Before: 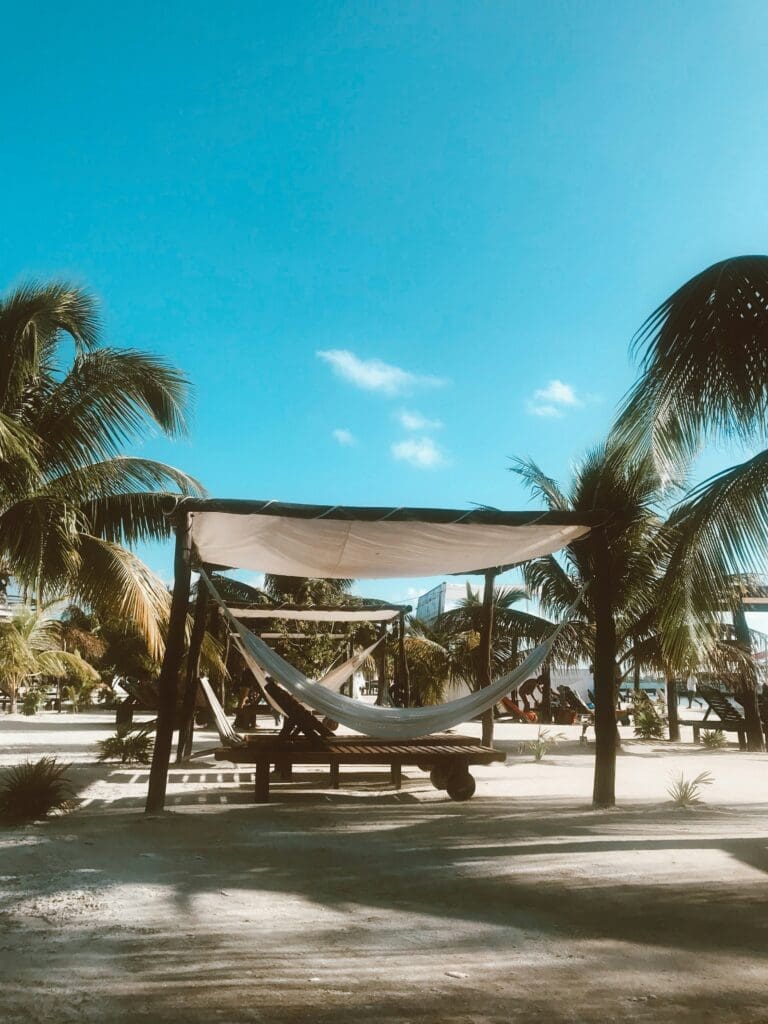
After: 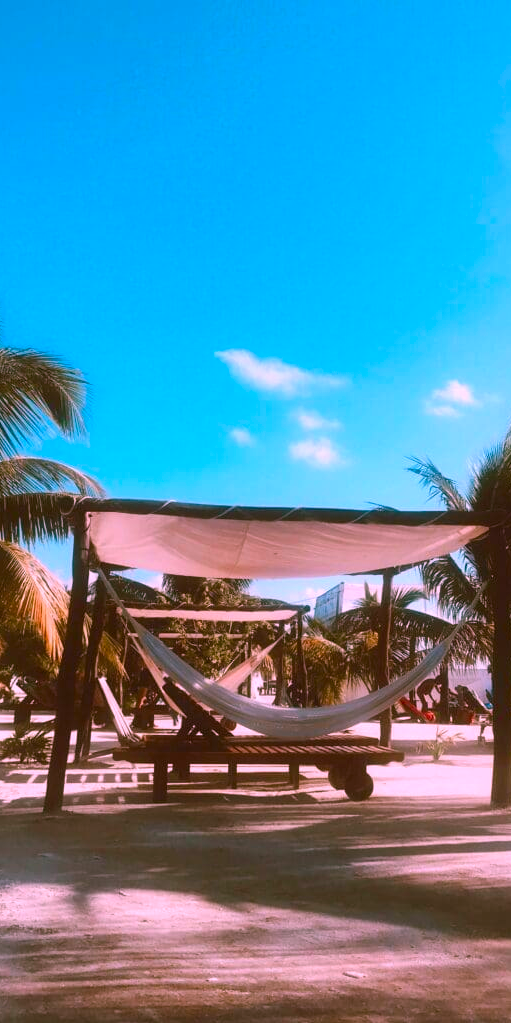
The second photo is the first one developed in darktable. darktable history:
crop and rotate: left 13.405%, right 19.953%
color correction: highlights a* 18.88, highlights b* -11.24, saturation 1.67
